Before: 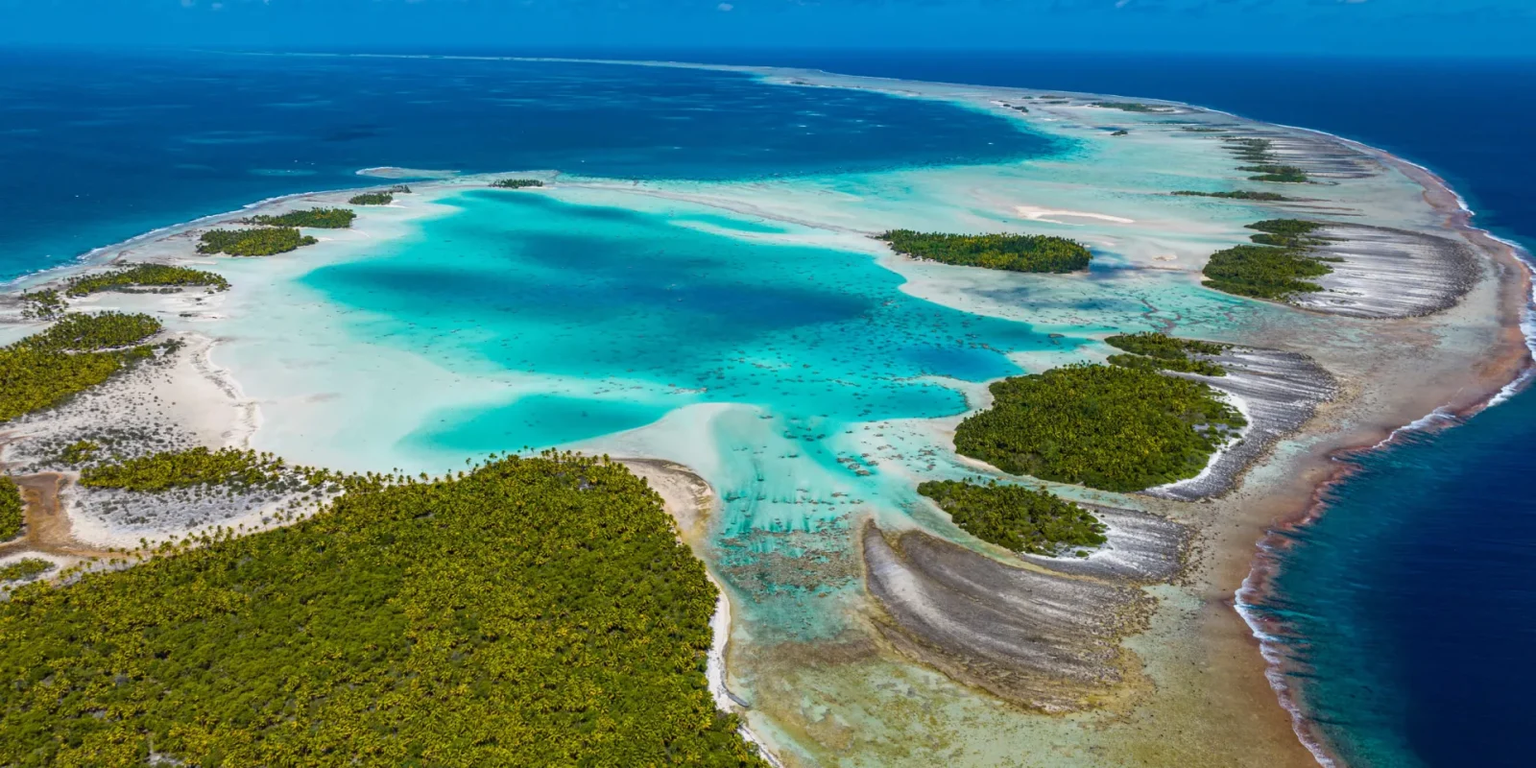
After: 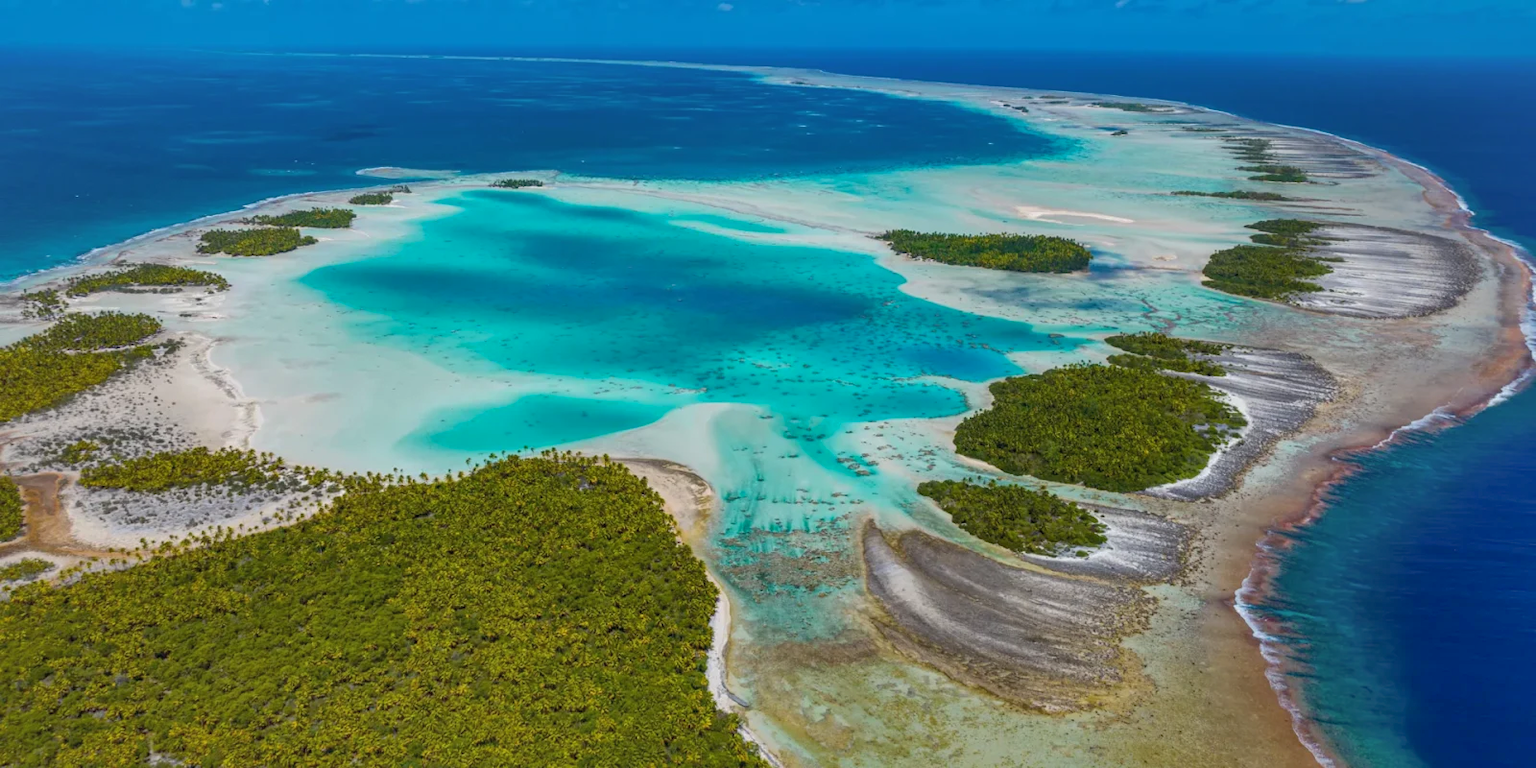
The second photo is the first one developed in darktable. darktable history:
exposure: exposure -0.048 EV, compensate highlight preservation false
shadows and highlights: shadows 60, highlights -60
white balance: emerald 1
